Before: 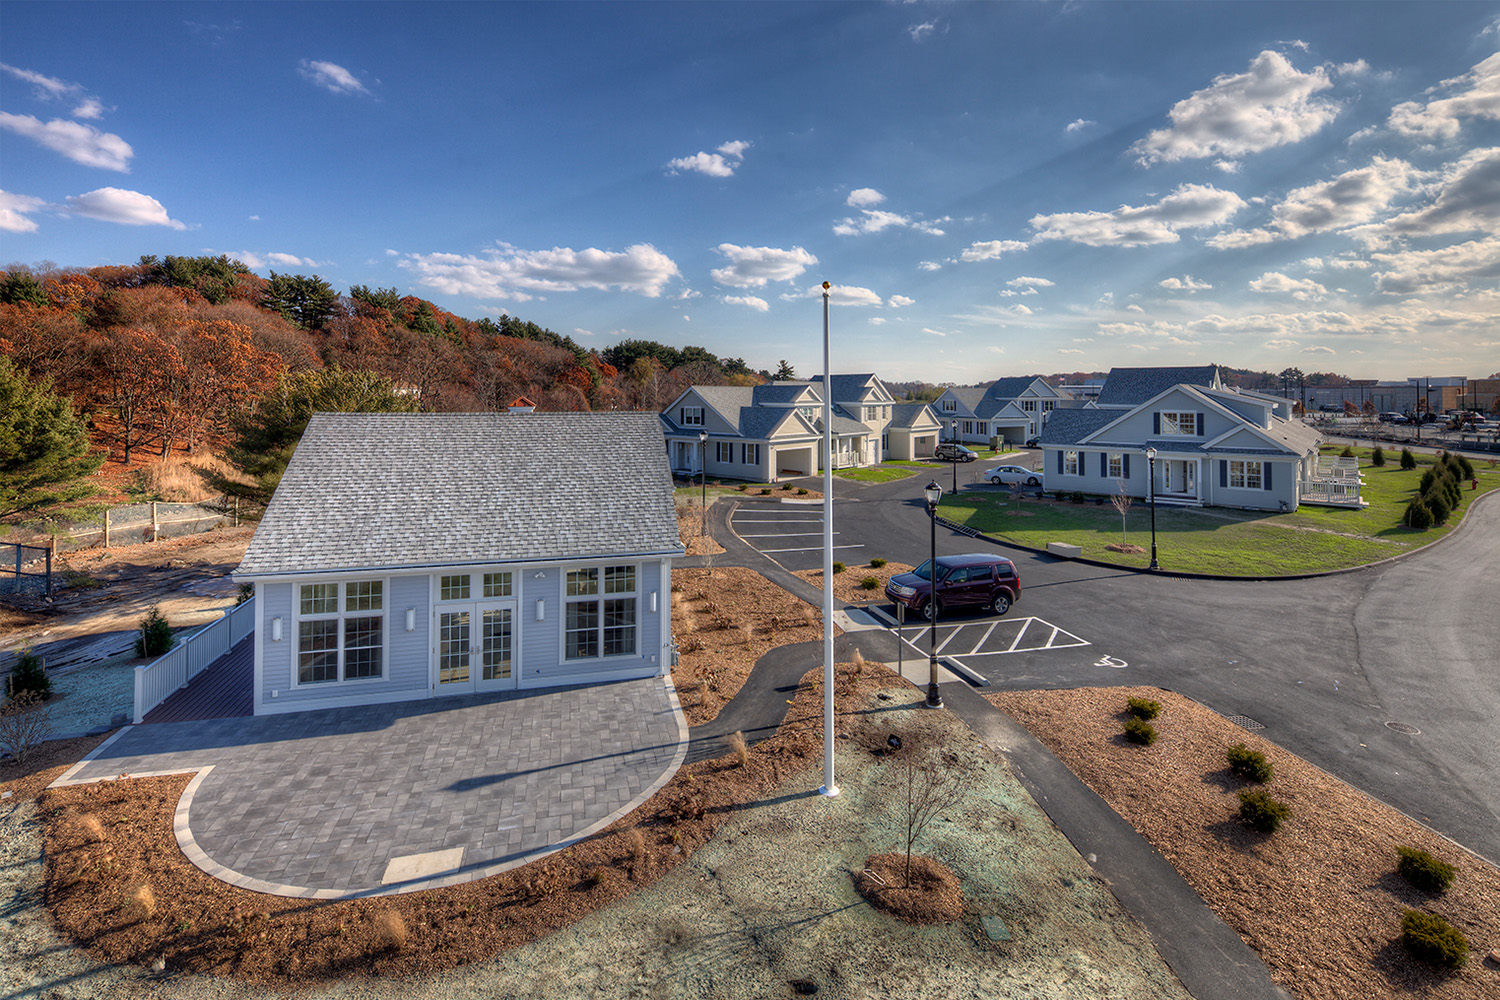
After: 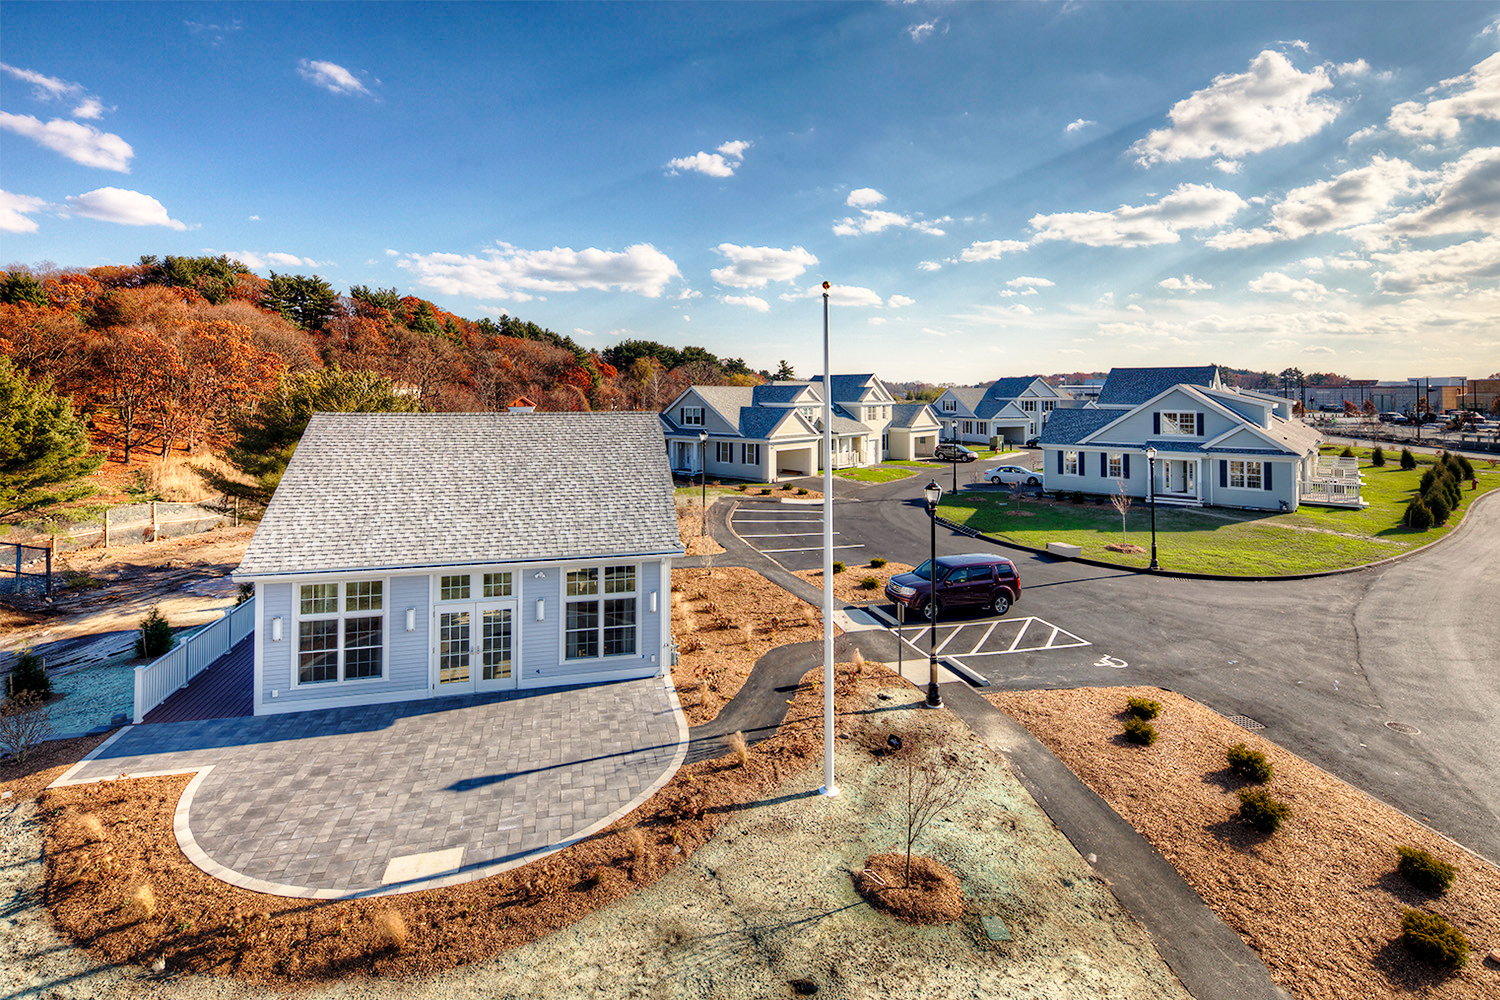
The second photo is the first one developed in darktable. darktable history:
base curve: curves: ch0 [(0, 0) (0.028, 0.03) (0.121, 0.232) (0.46, 0.748) (0.859, 0.968) (1, 1)], preserve colors none
white balance: red 1.045, blue 0.932
haze removal: compatibility mode true, adaptive false
